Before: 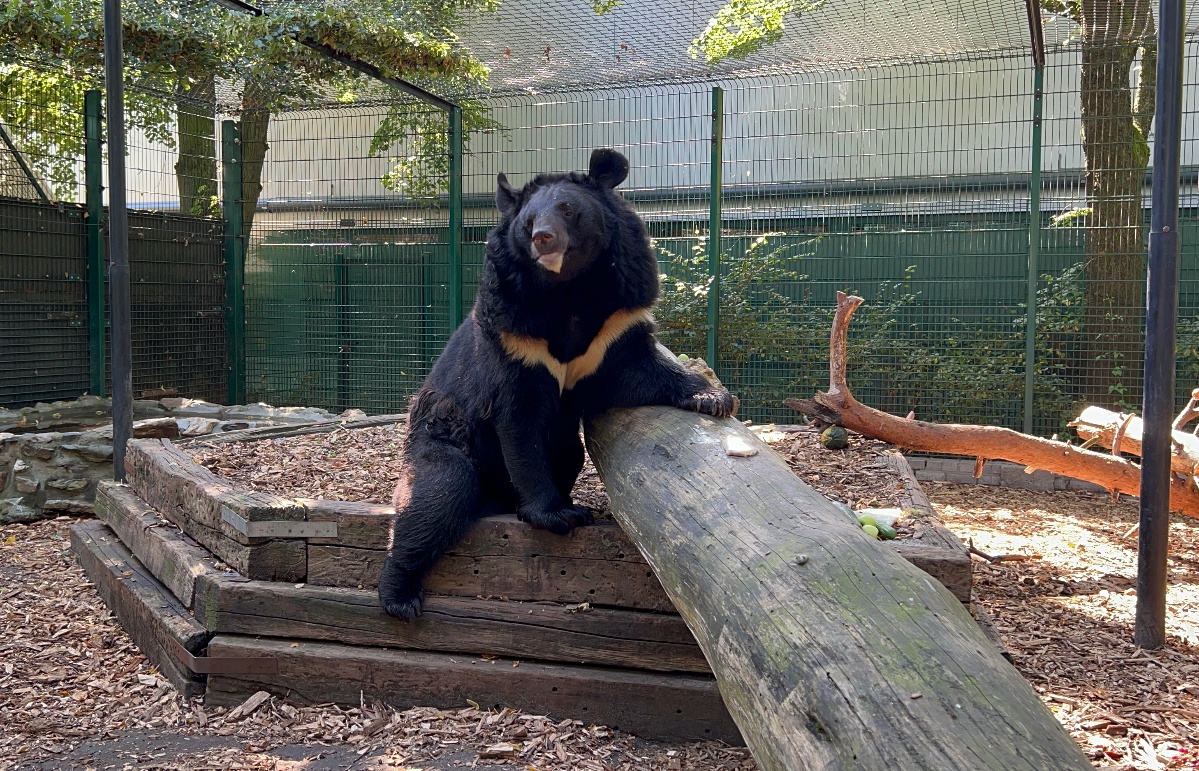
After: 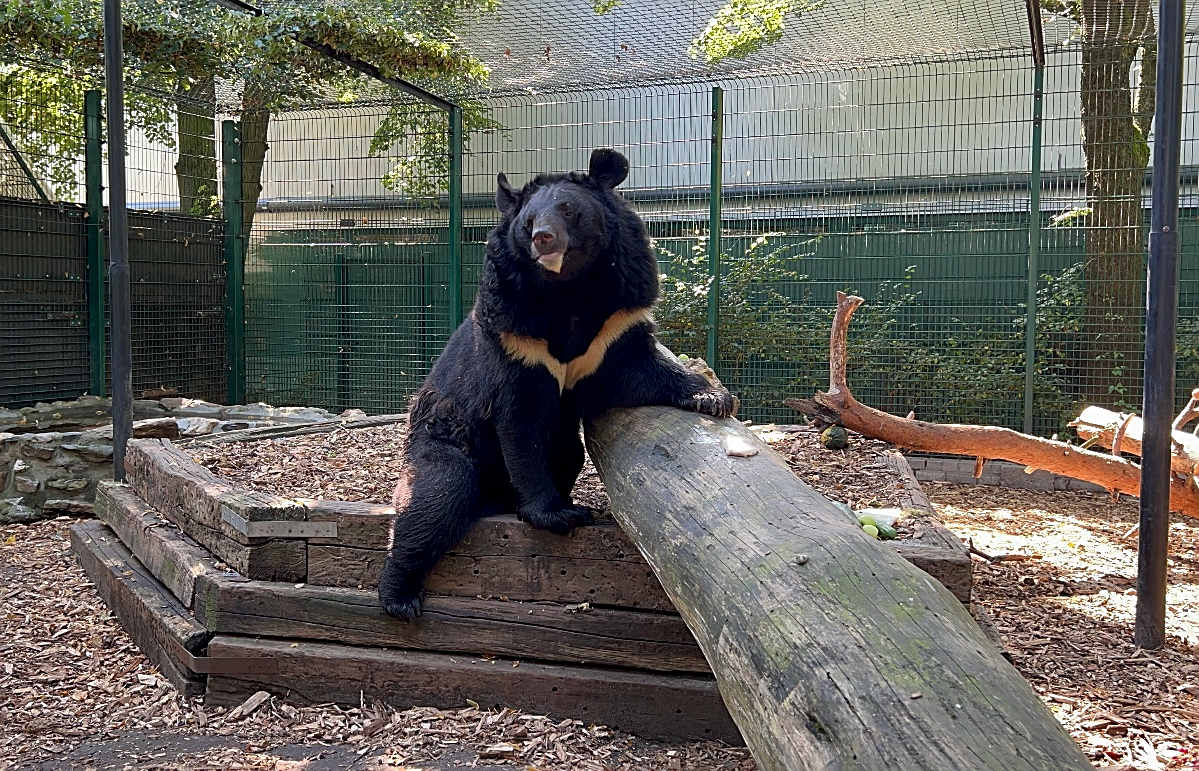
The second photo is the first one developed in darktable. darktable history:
contrast equalizer: y [[0.518, 0.517, 0.501, 0.5, 0.5, 0.5], [0.5 ×6], [0.5 ×6], [0 ×6], [0 ×6]]
sharpen: on, module defaults
